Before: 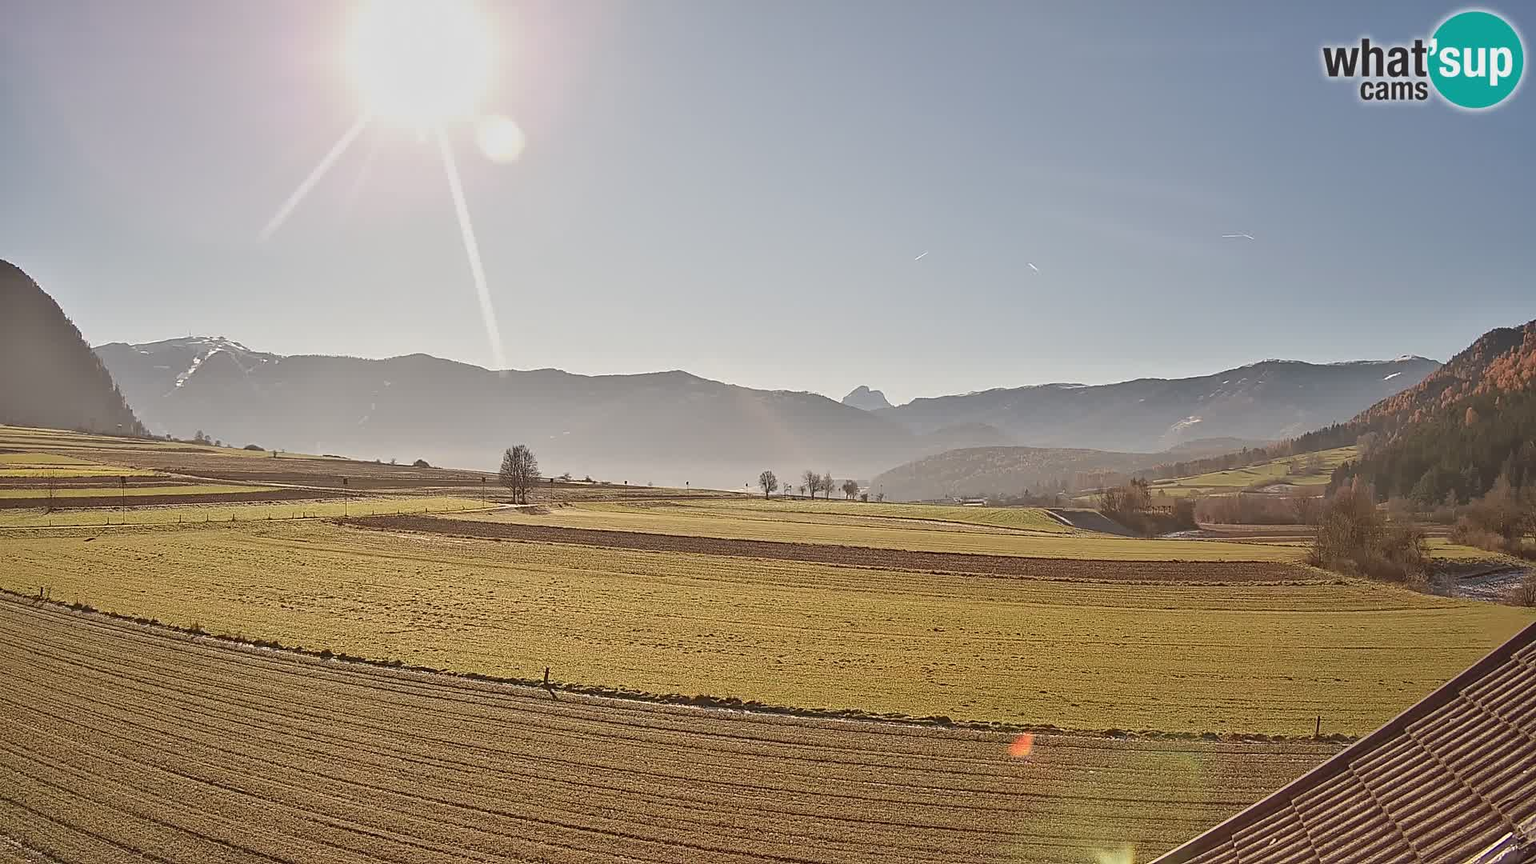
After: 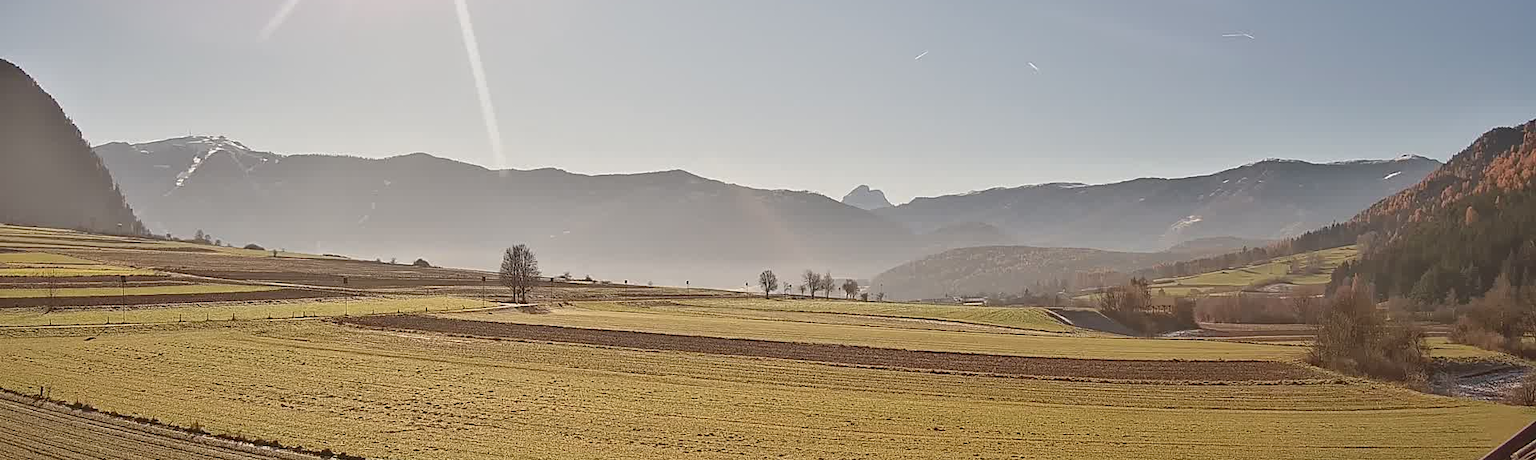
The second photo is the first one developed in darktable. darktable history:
crop and rotate: top 23.3%, bottom 23.343%
